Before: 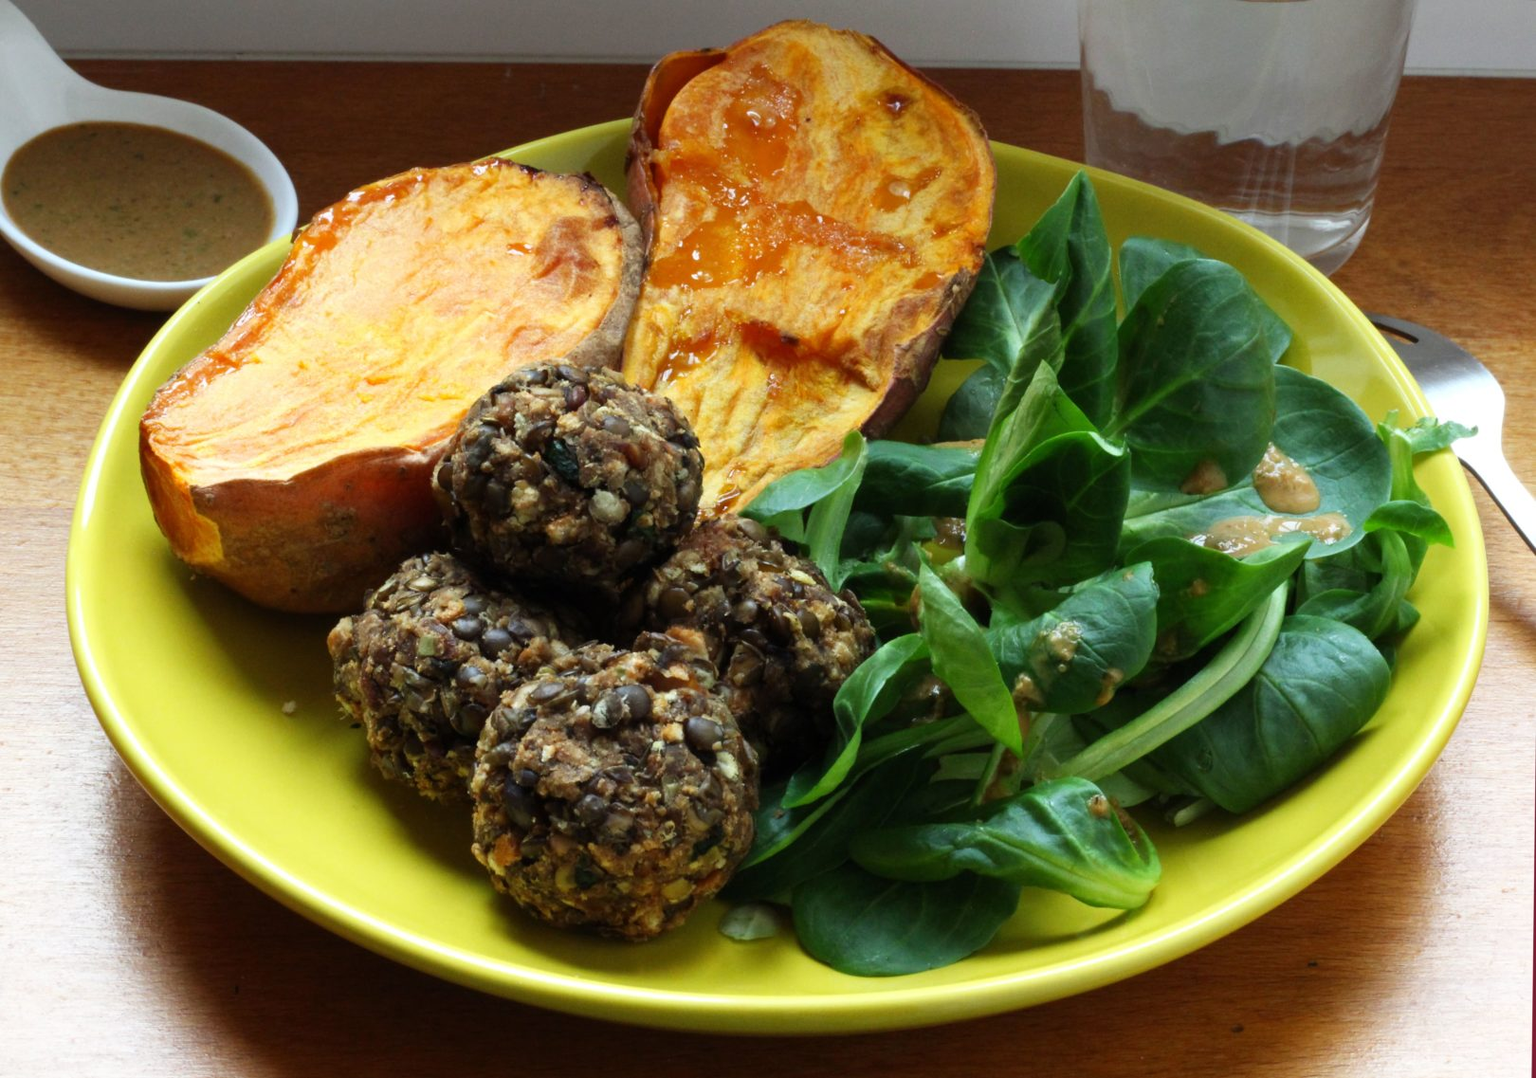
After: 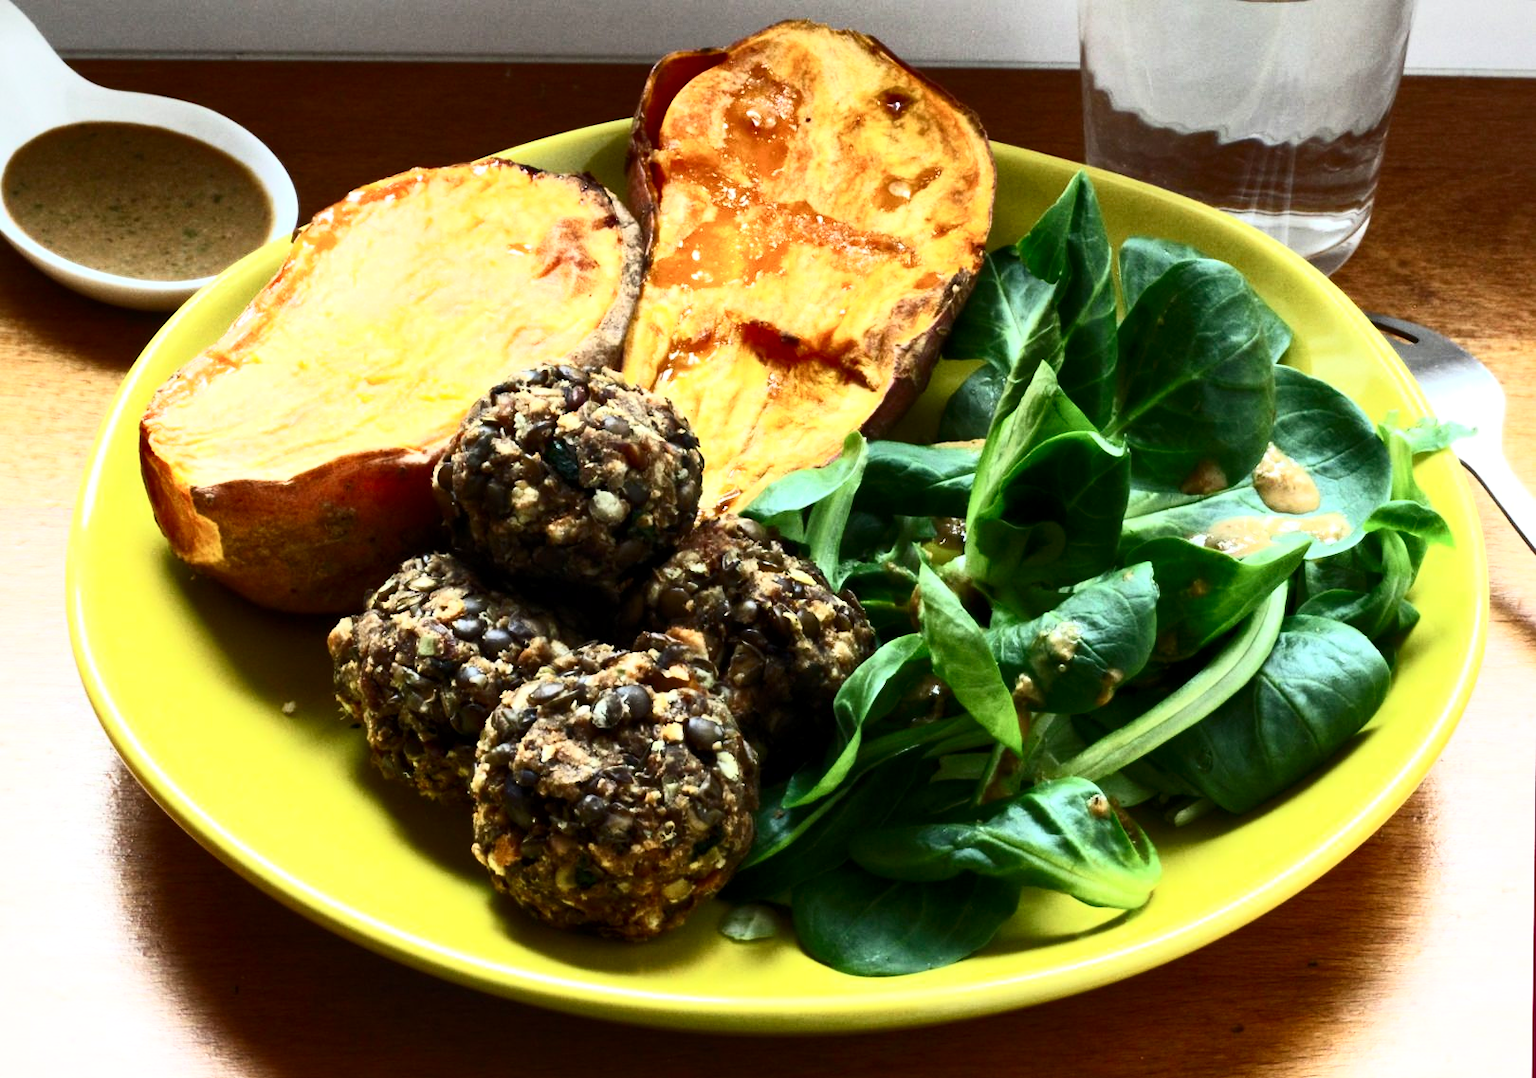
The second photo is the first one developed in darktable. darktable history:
local contrast: mode bilateral grid, contrast 20, coarseness 50, detail 144%, midtone range 0.2
exposure: compensate highlight preservation false
contrast brightness saturation: contrast 0.64, brightness 0.336, saturation 0.138
